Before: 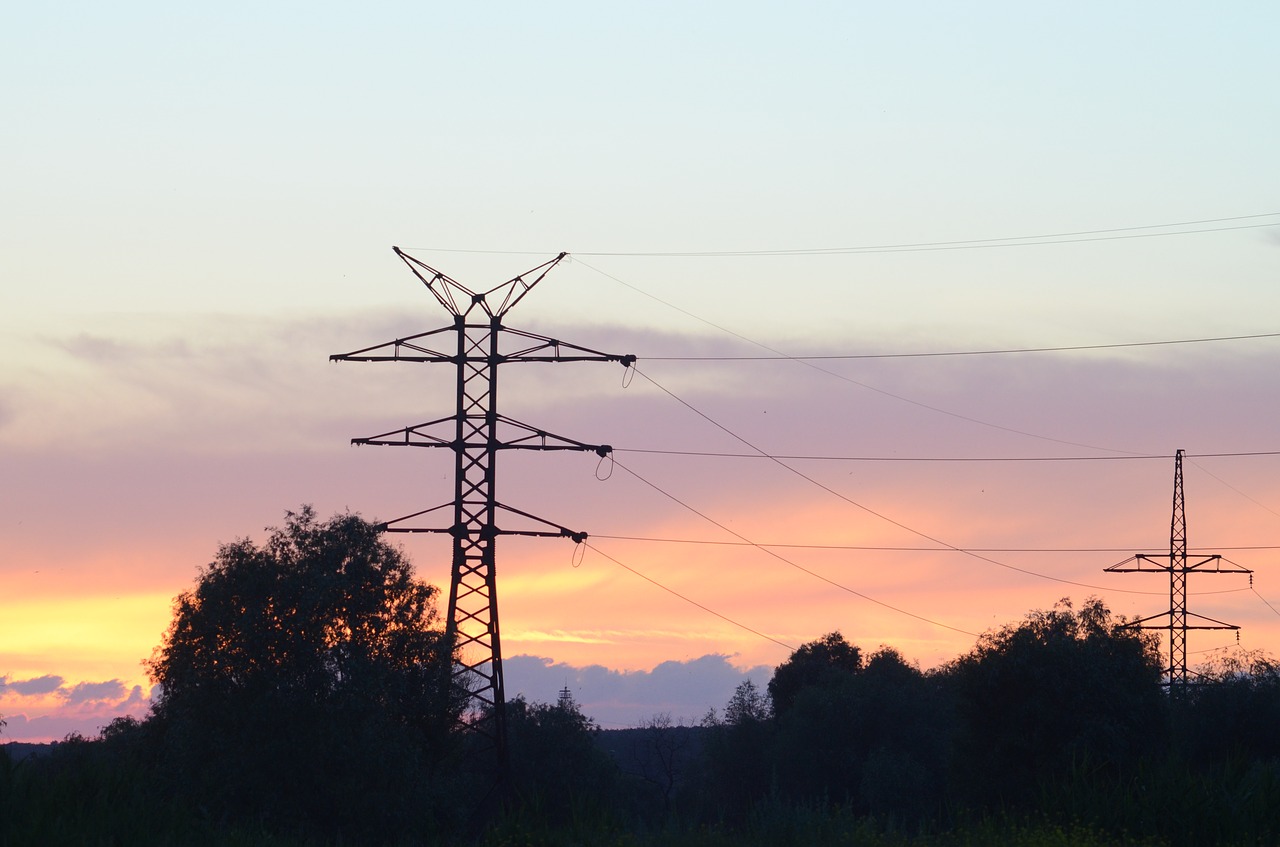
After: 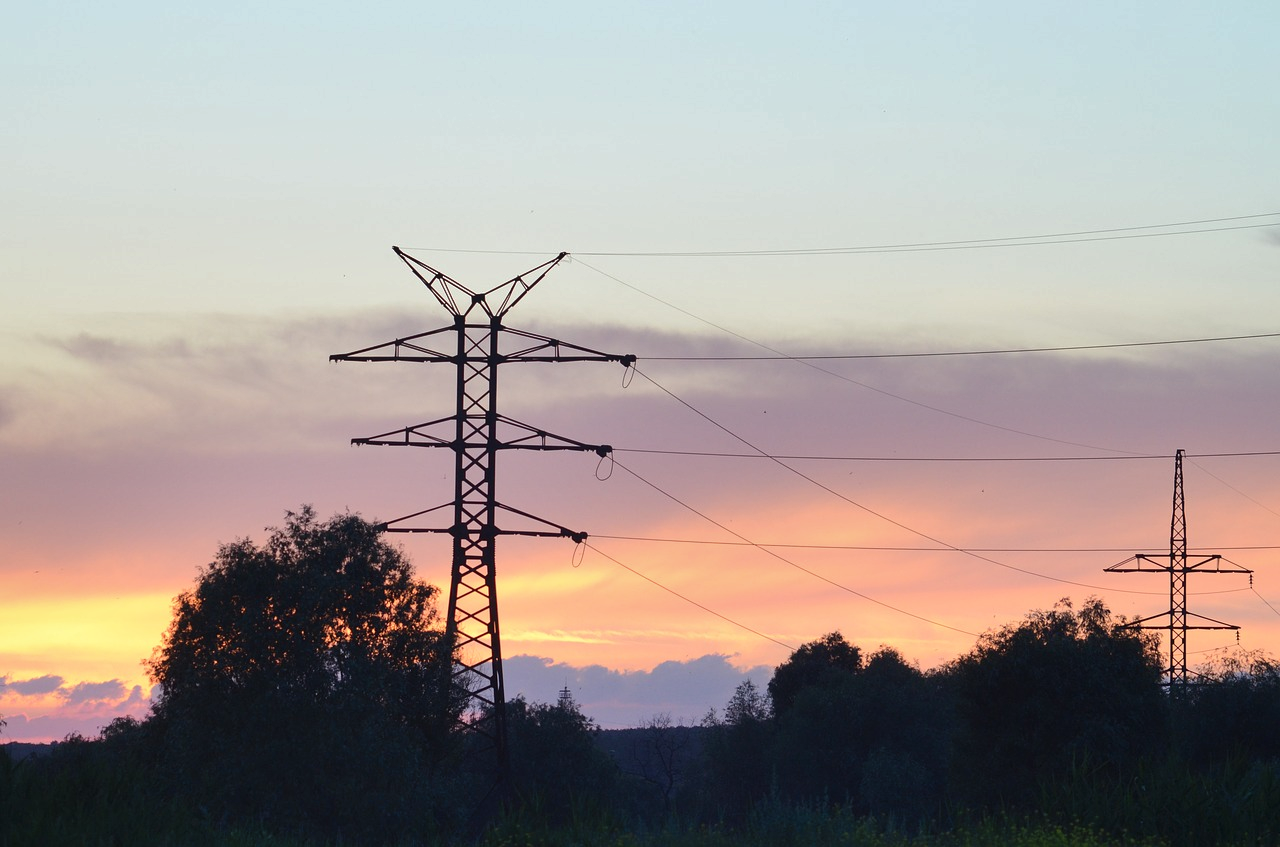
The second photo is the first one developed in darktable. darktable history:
shadows and highlights: highlights color adjustment 39.99%, low approximation 0.01, soften with gaussian
